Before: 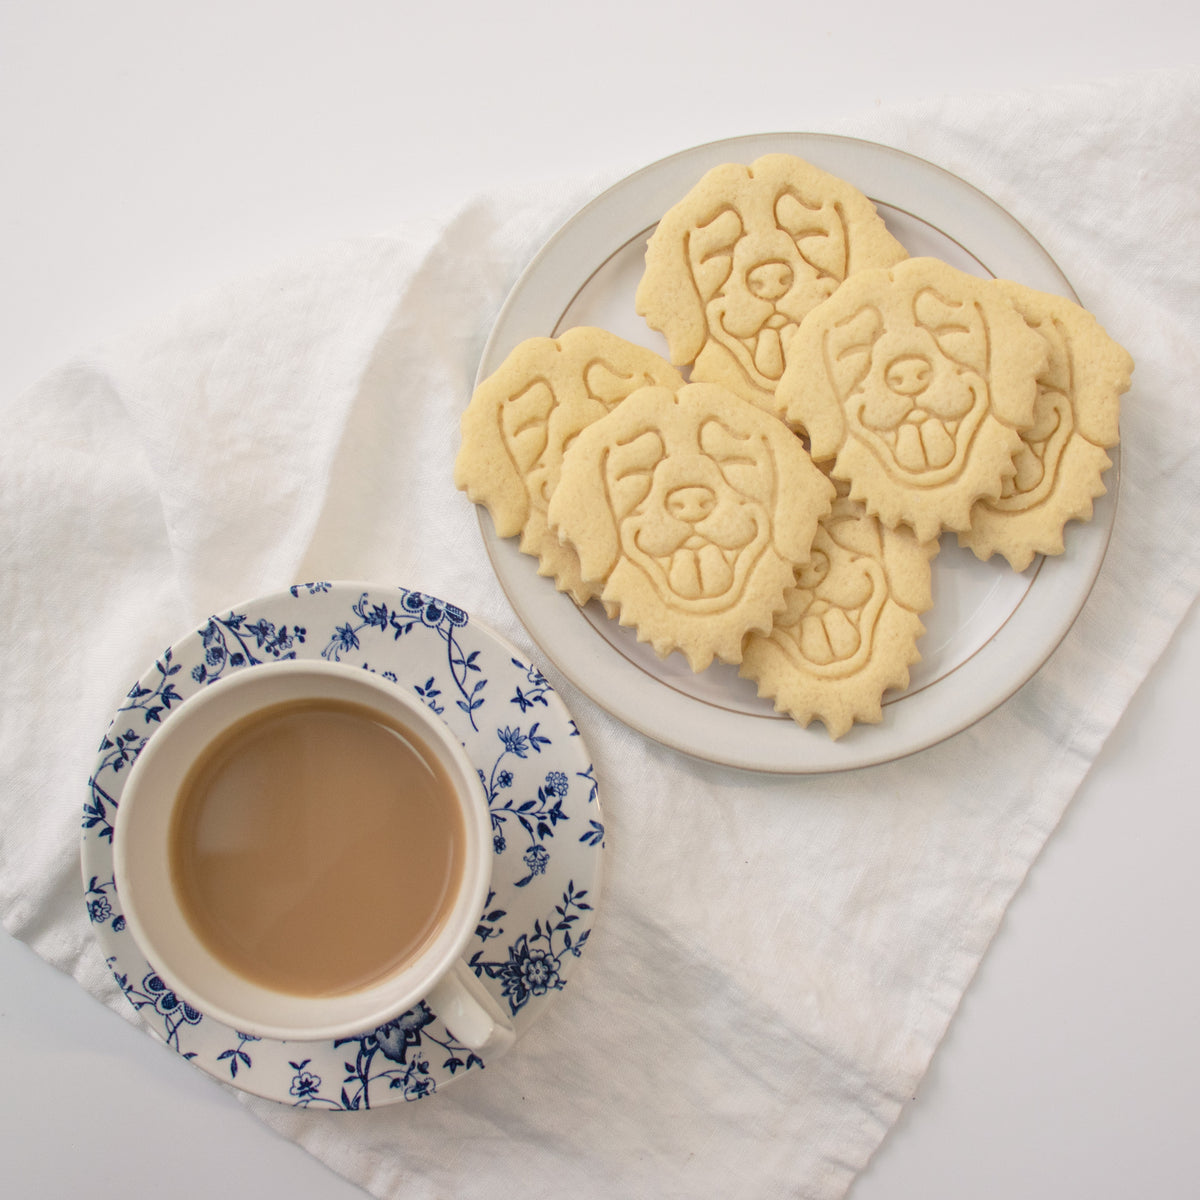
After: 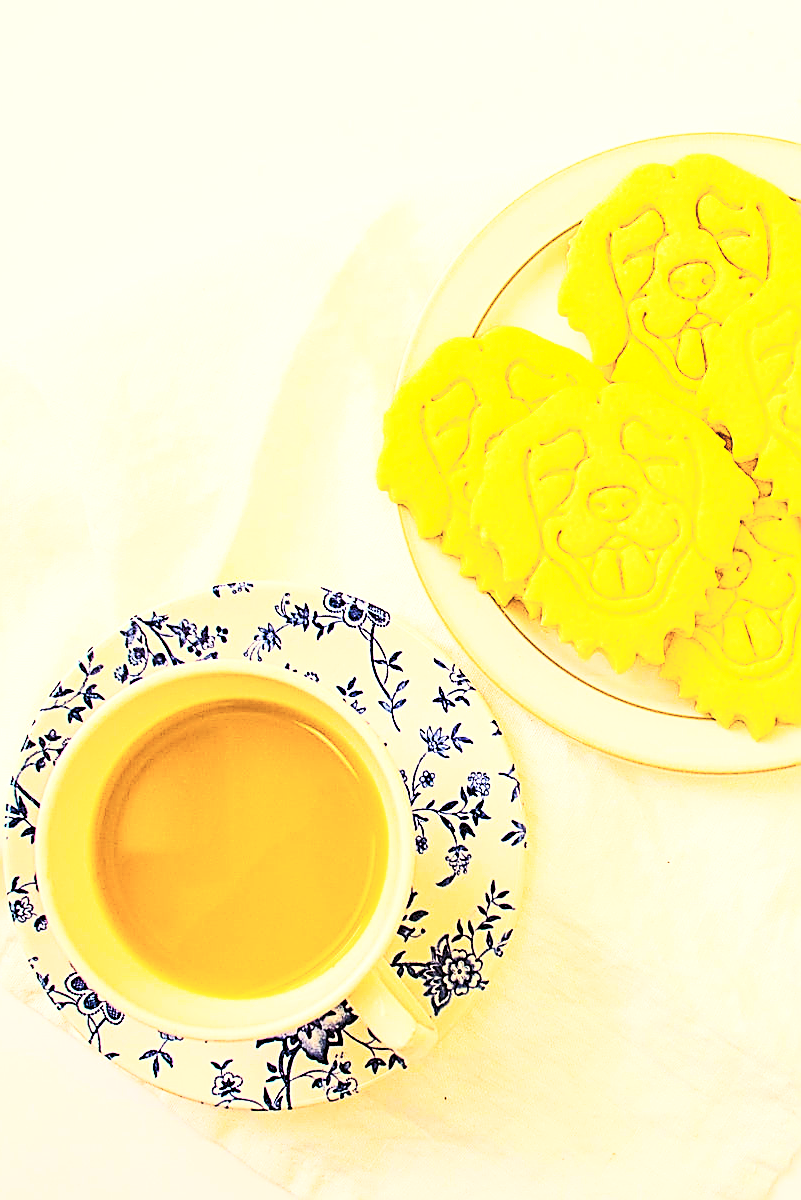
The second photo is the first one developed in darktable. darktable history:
crop and rotate: left 6.554%, right 26.65%
sharpen: amount 1.986
base curve: curves: ch0 [(0, 0) (0.036, 0.025) (0.121, 0.166) (0.206, 0.329) (0.605, 0.79) (1, 1)], preserve colors none
levels: white 99.98%, levels [0, 0.492, 0.984]
contrast brightness saturation: contrast 0.444, brightness 0.549, saturation -0.186
color balance rgb: shadows lift › chroma 3.025%, shadows lift › hue 241.74°, power › luminance 9.812%, power › chroma 2.808%, power › hue 57.75°, perceptual saturation grading › global saturation 64.043%, perceptual saturation grading › highlights 59.727%, perceptual saturation grading › mid-tones 49.888%, perceptual saturation grading › shadows 49.827%, contrast -10.501%
